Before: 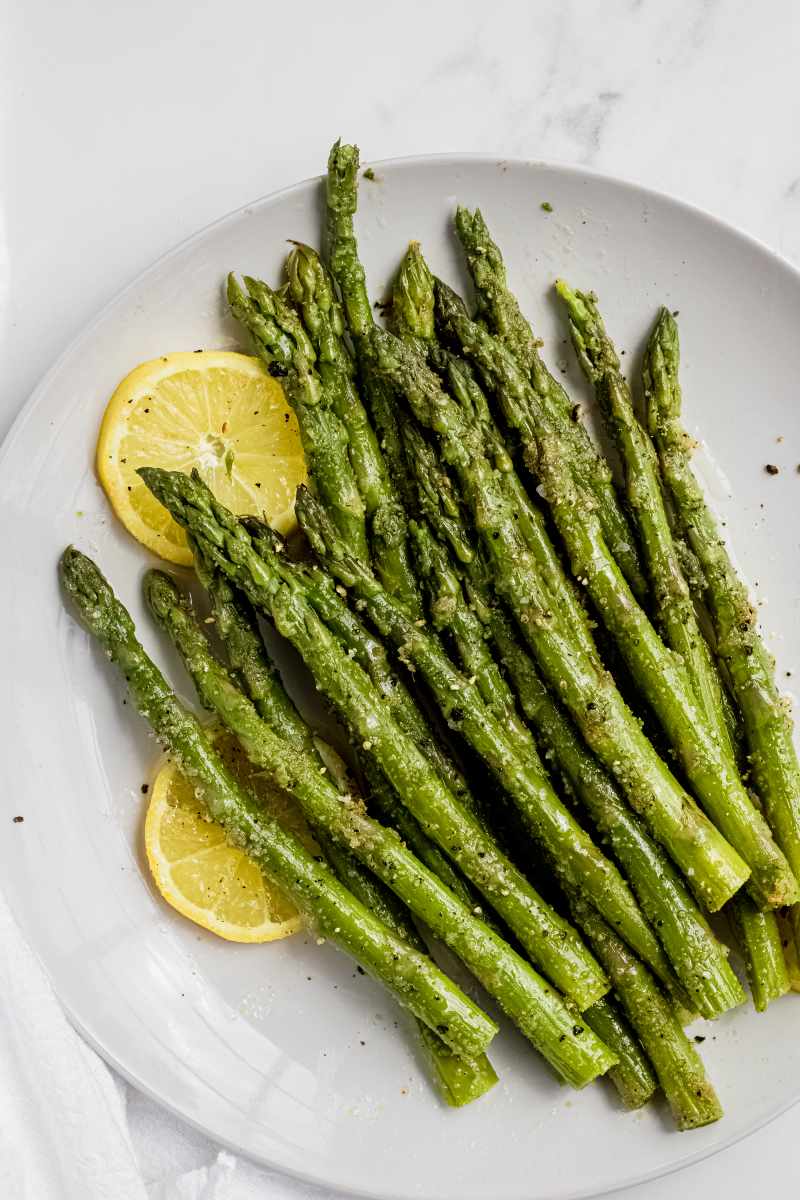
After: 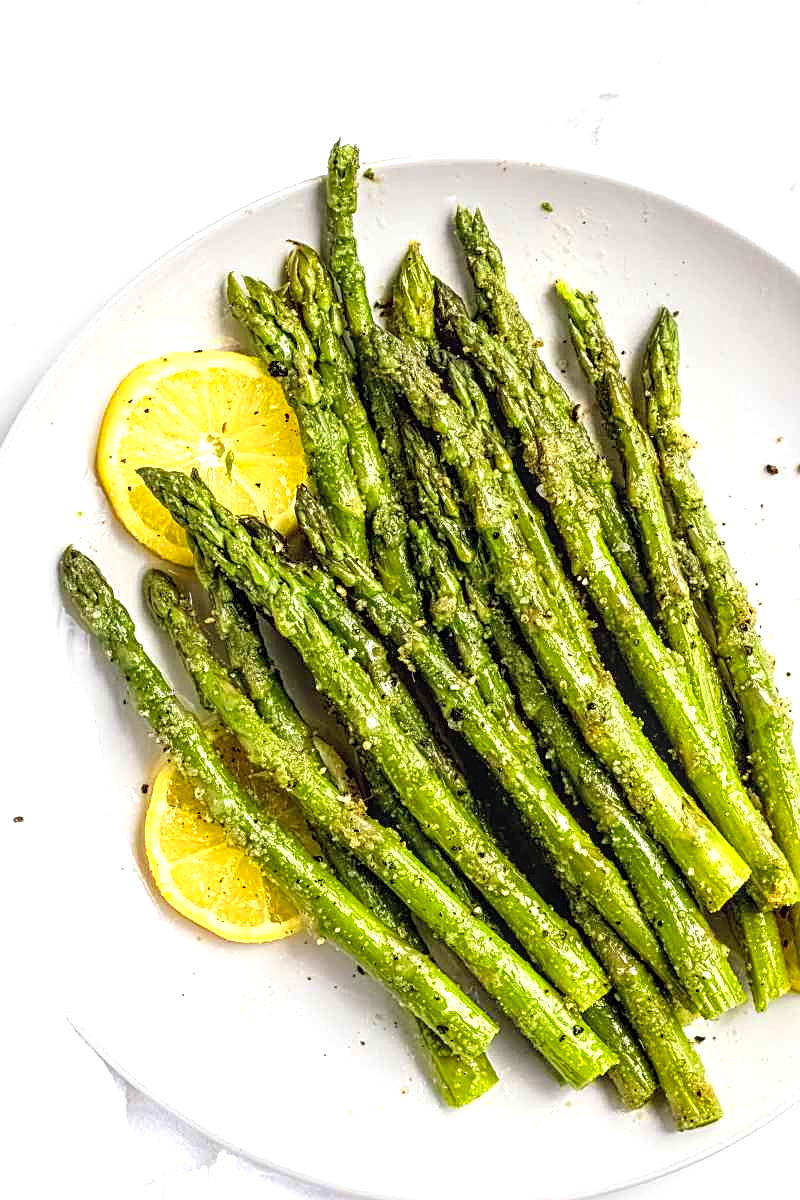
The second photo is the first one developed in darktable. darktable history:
exposure: black level correction 0, exposure 0.702 EV, compensate highlight preservation false
sharpen: on, module defaults
contrast brightness saturation: brightness 0.087, saturation 0.193
local contrast: on, module defaults
